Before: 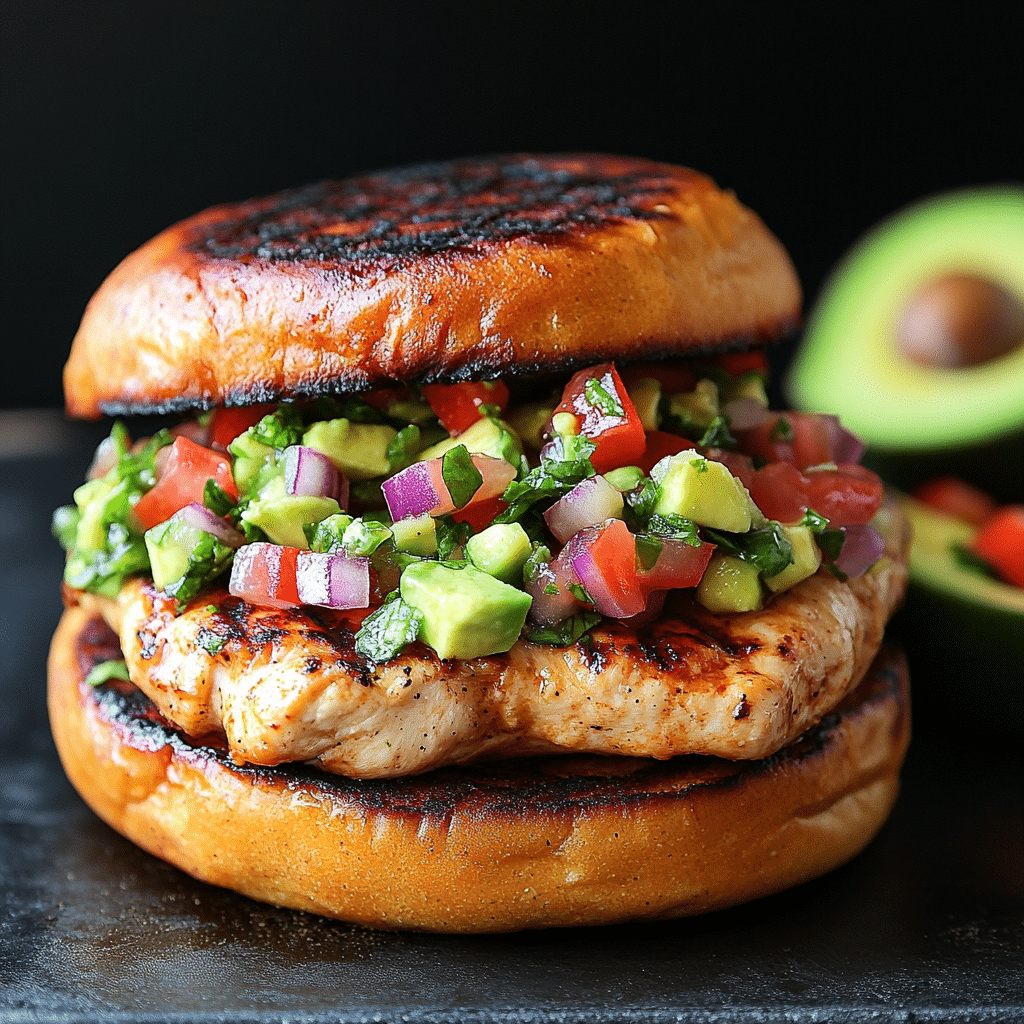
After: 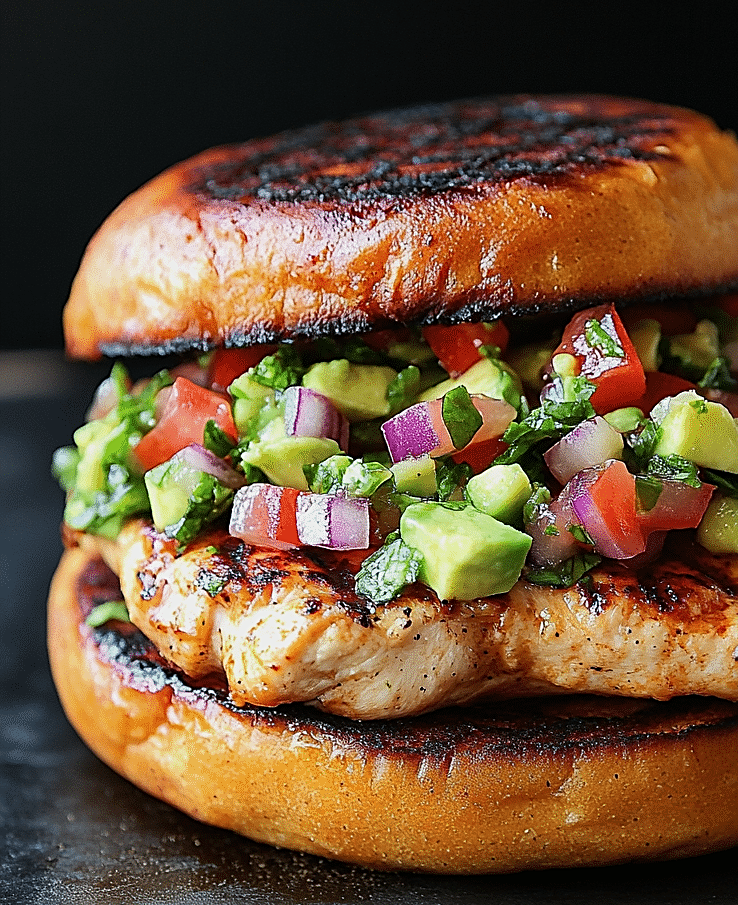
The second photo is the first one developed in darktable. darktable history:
sharpen: on, module defaults
exposure: exposure -0.209 EV, compensate highlight preservation false
crop: top 5.806%, right 27.868%, bottom 5.767%
